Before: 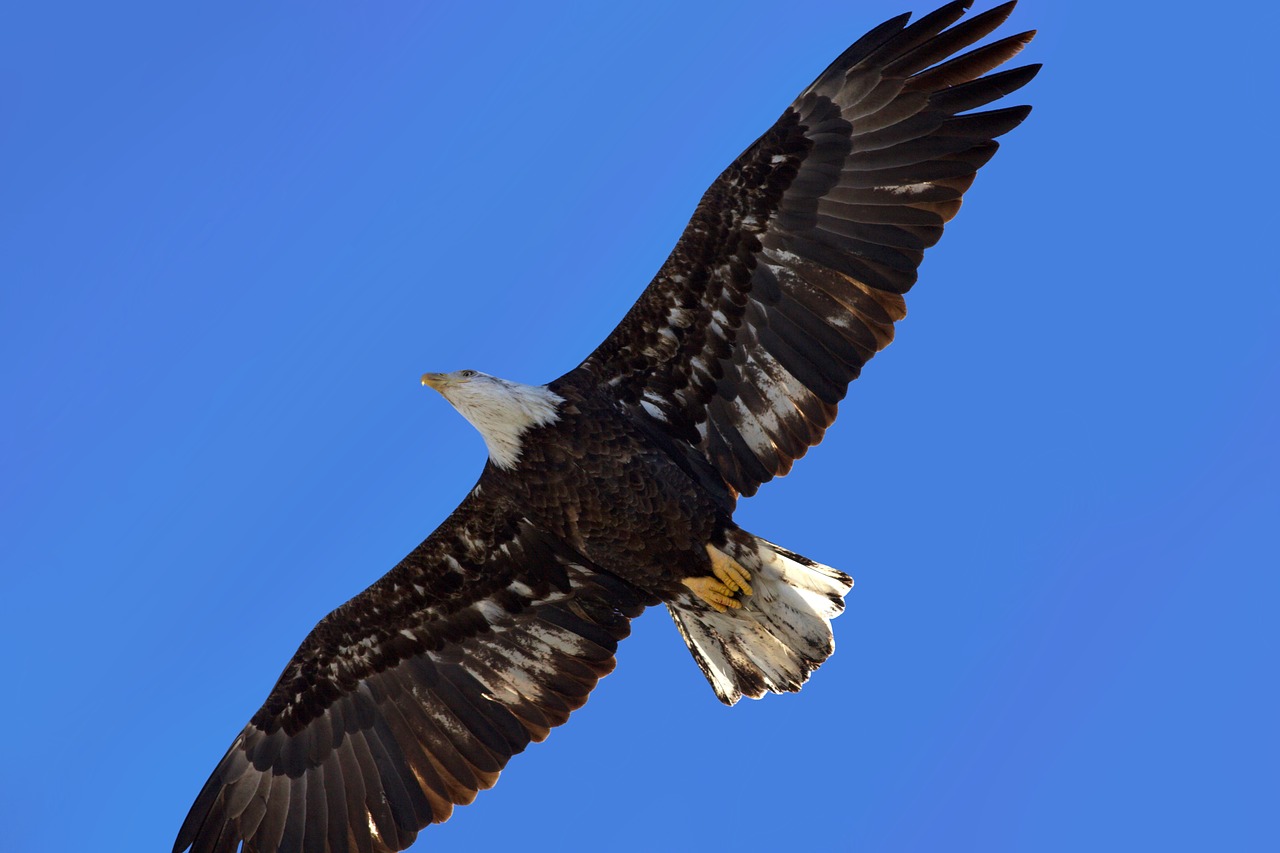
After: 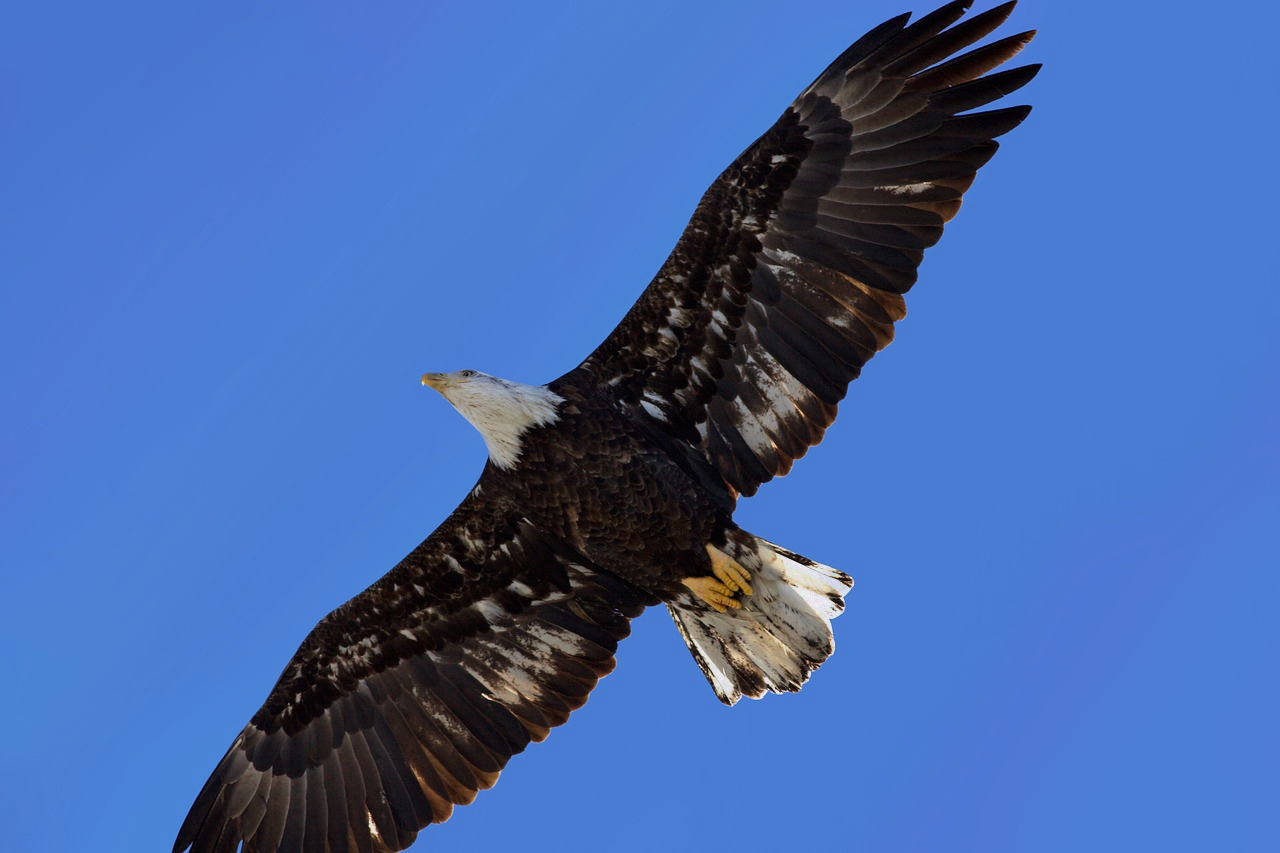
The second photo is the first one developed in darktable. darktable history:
filmic rgb: black relative exposure -14.14 EV, white relative exposure 3.38 EV, threshold -0.303 EV, transition 3.19 EV, structure ↔ texture 99.37%, hardness 7.91, contrast 0.998, enable highlight reconstruction true
